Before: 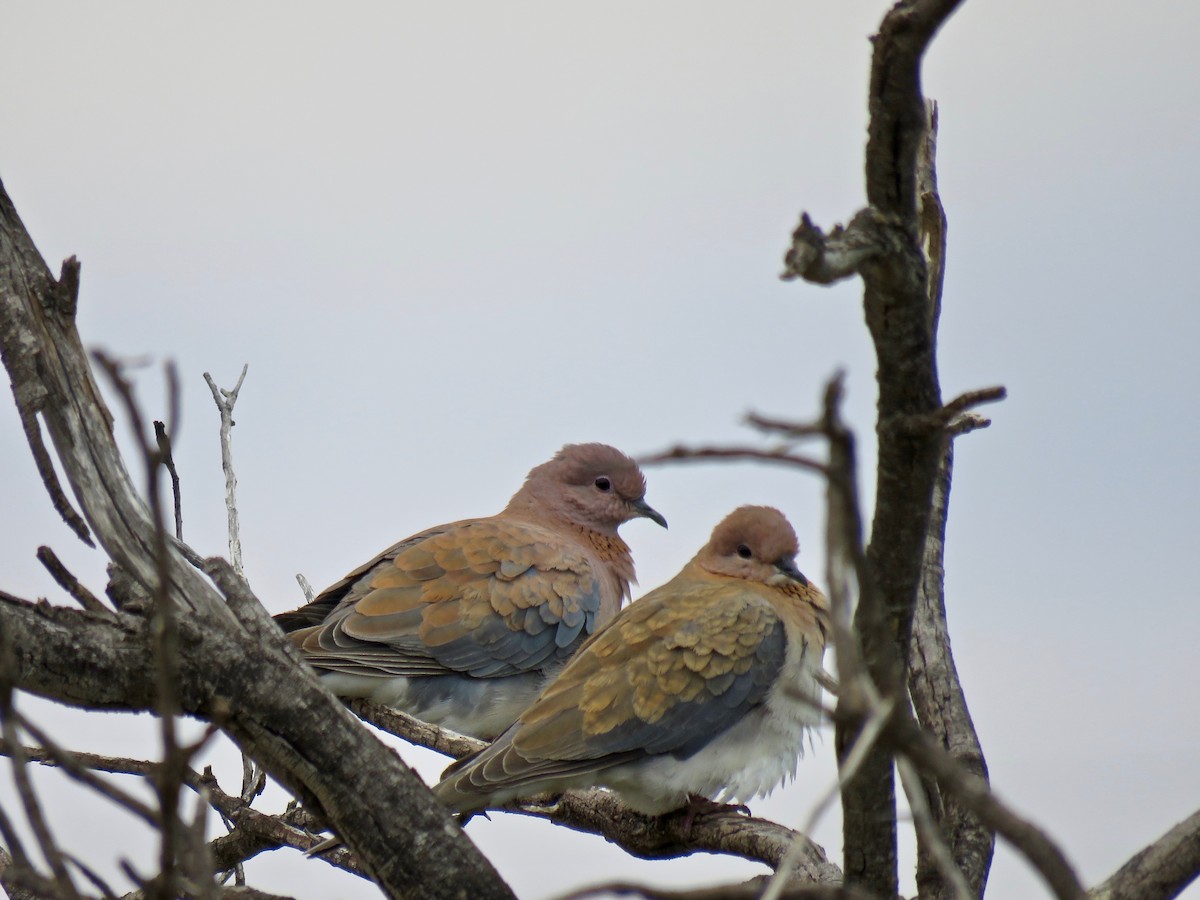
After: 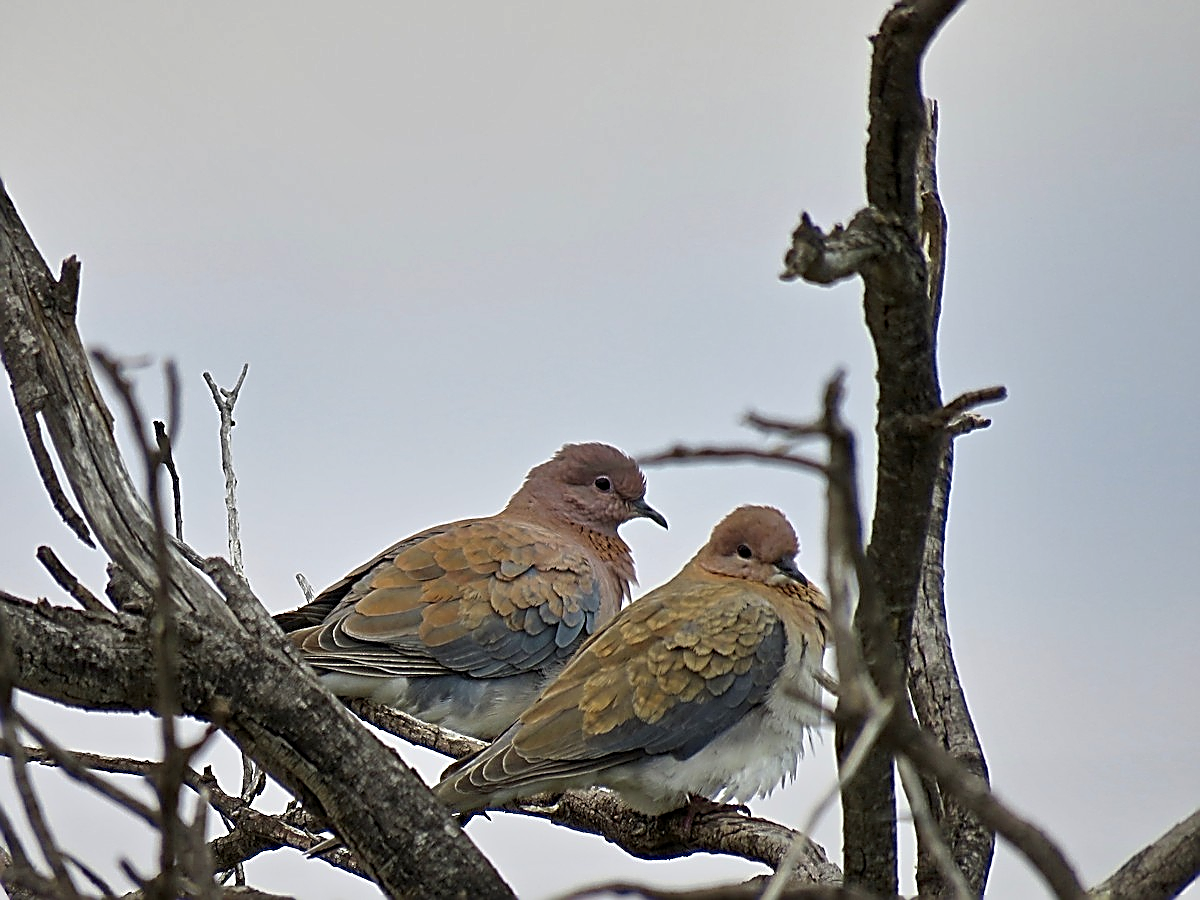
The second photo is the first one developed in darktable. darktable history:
sharpen: amount 1.861
shadows and highlights: shadows 12, white point adjustment 1.2, soften with gaussian
